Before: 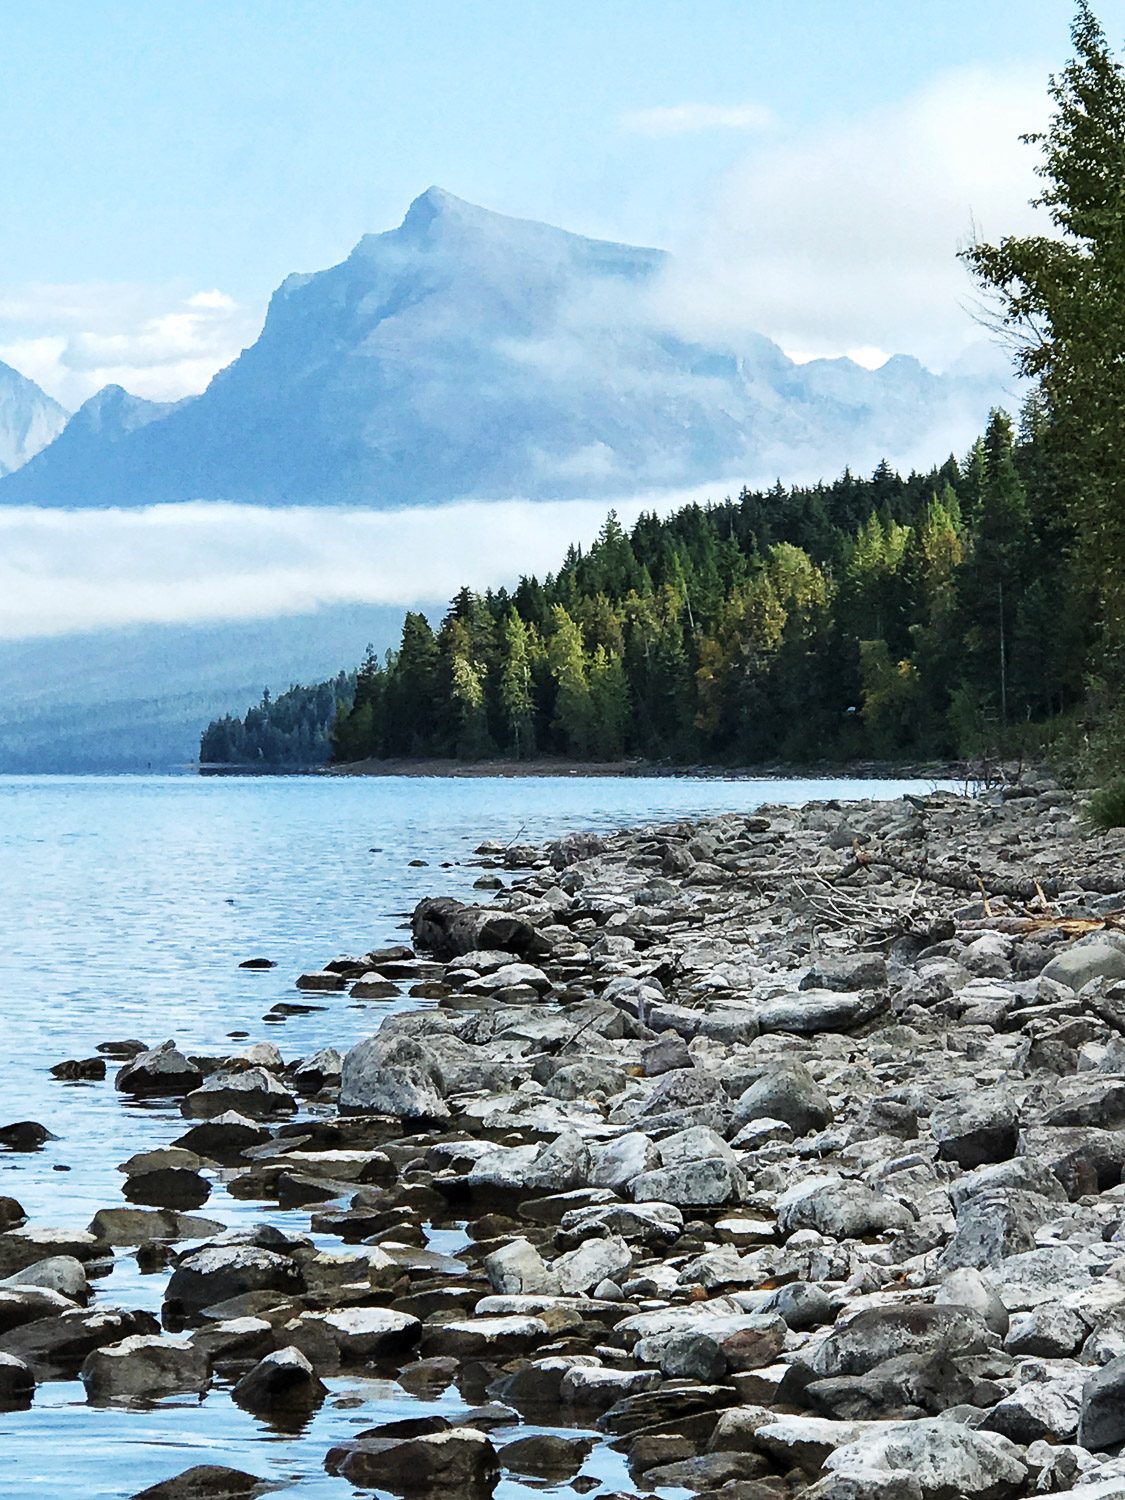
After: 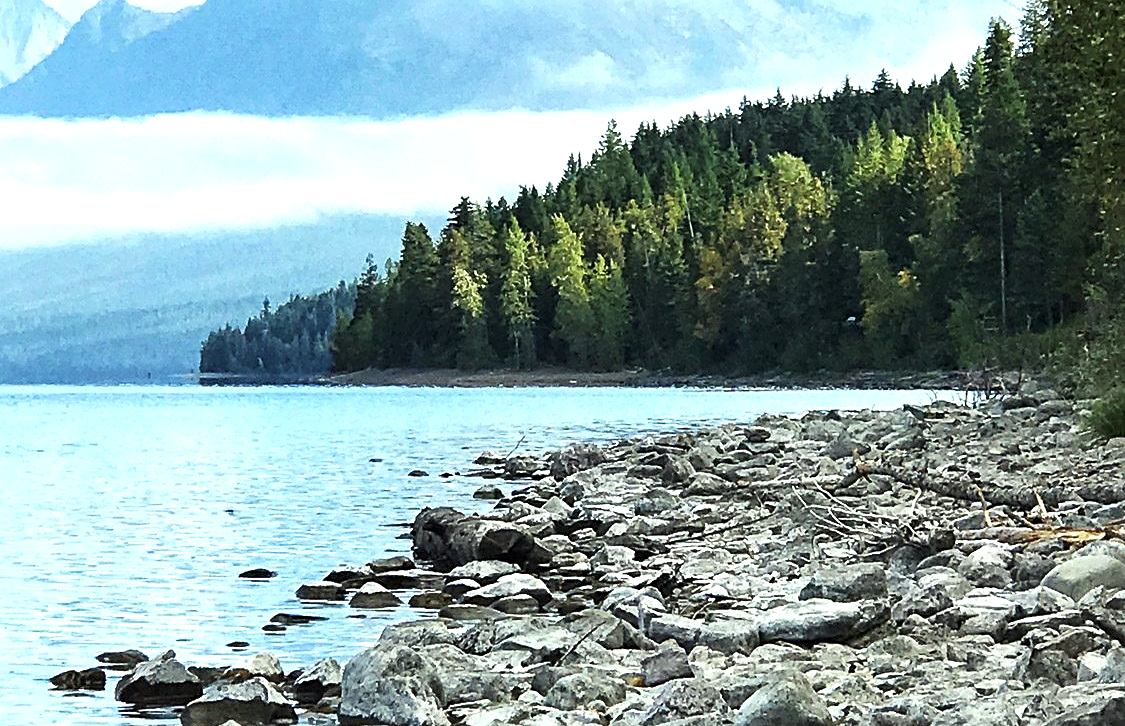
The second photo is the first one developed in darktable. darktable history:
sharpen: radius 2.529, amount 0.323
exposure: black level correction 0, exposure 0.5 EV, compensate exposure bias true, compensate highlight preservation false
crop and rotate: top 26.056%, bottom 25.543%
color correction: highlights a* -4.73, highlights b* 5.06, saturation 0.97
